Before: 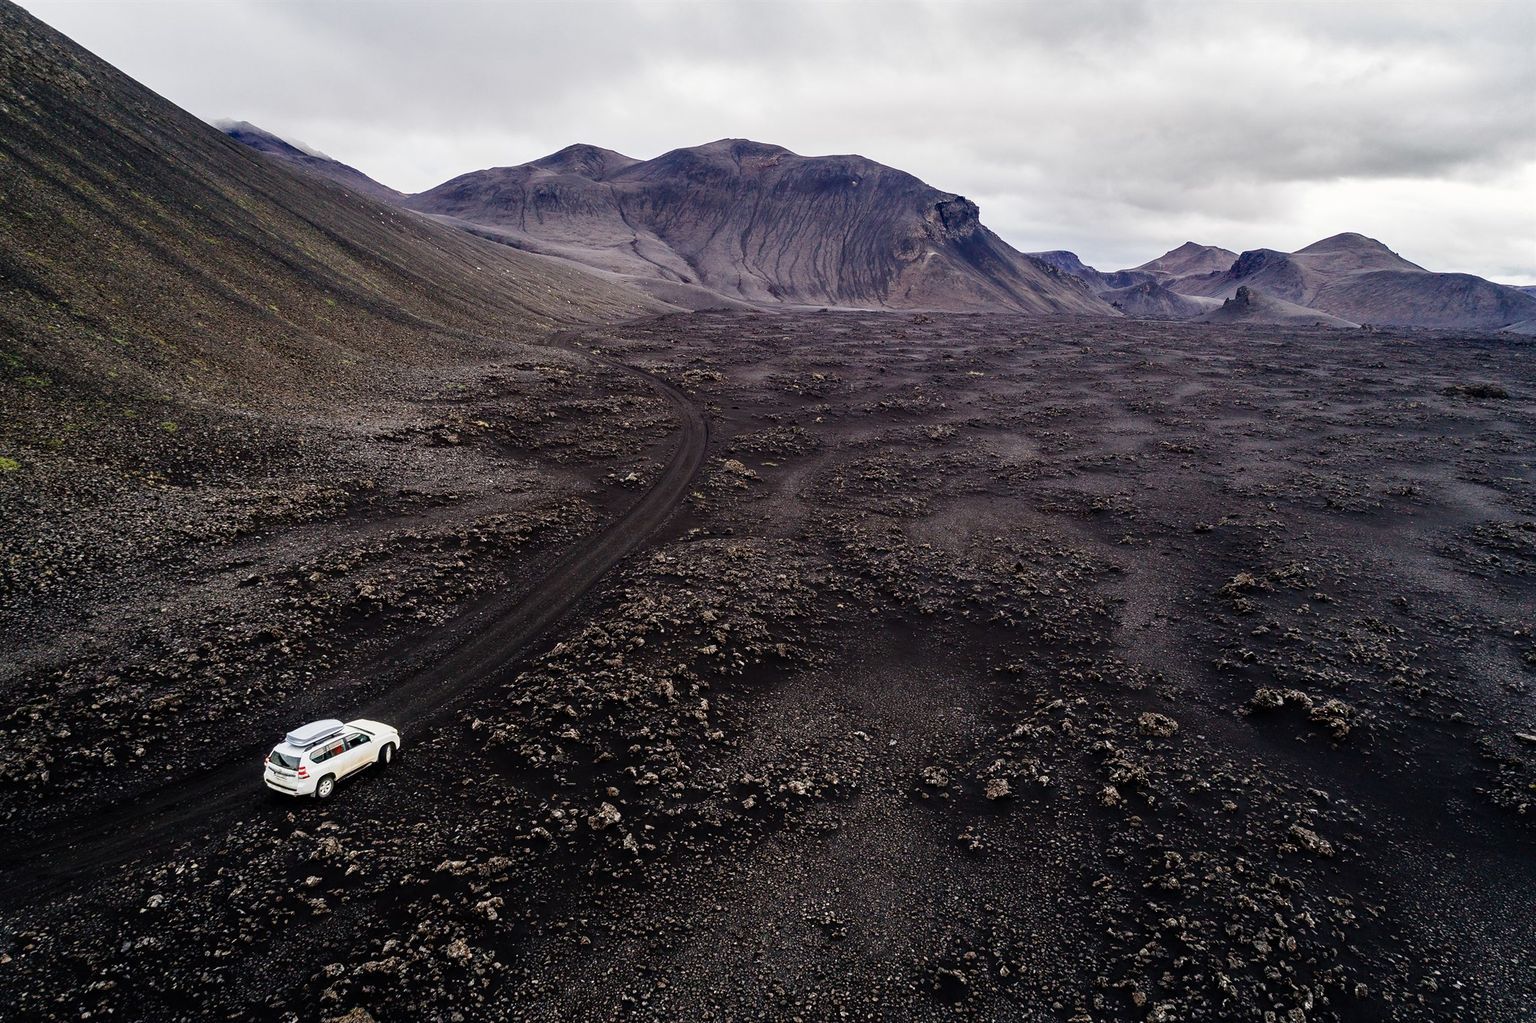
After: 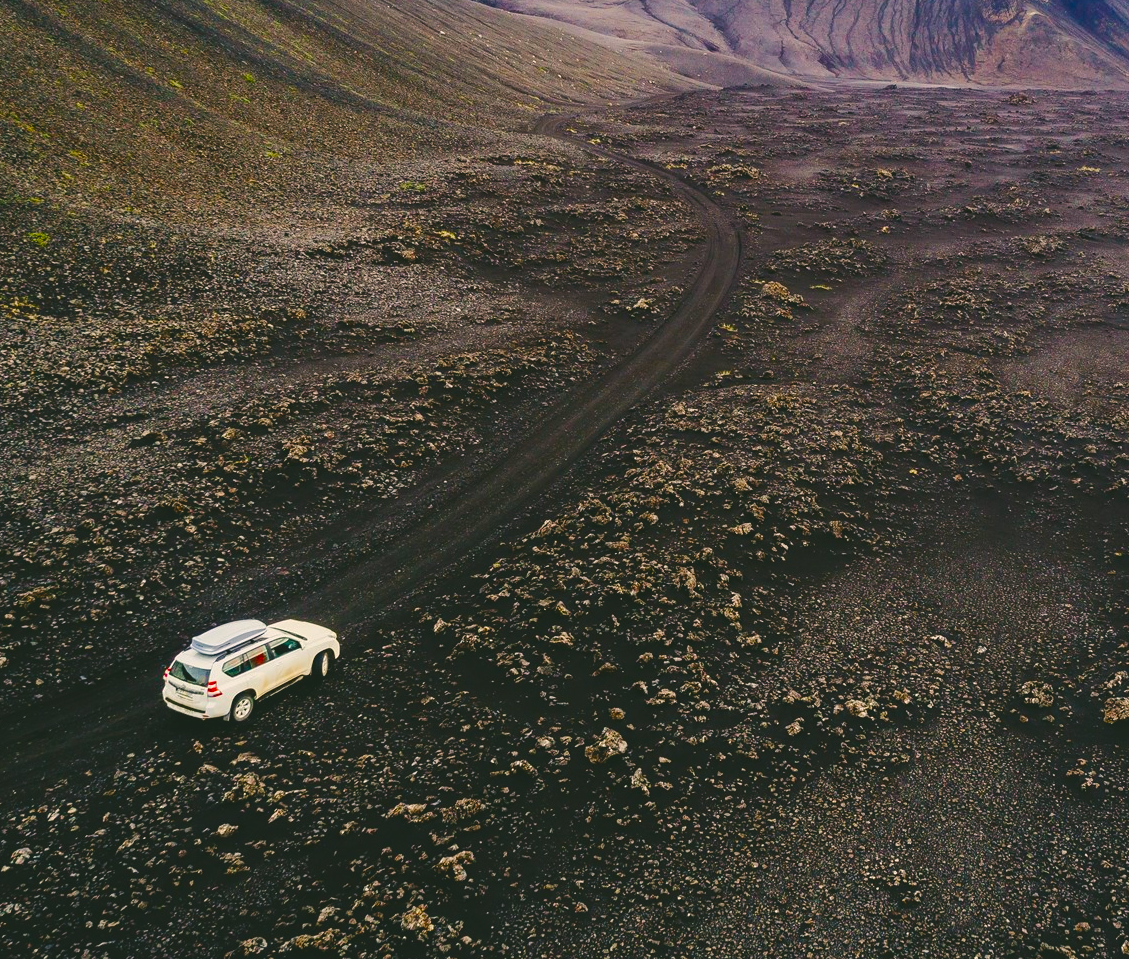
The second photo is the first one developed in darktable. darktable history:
color balance rgb: highlights gain › luminance 7.078%, highlights gain › chroma 1.988%, highlights gain › hue 90.74°, perceptual saturation grading › global saturation 55.469%, perceptual saturation grading › highlights -50.207%, perceptual saturation grading › mid-tones 39.62%, perceptual saturation grading › shadows 31.193%, perceptual brilliance grading › mid-tones 10.185%, perceptual brilliance grading › shadows 14.328%, global vibrance 31.724%
exposure: black level correction -0.013, exposure -0.19 EV, compensate highlight preservation false
color correction: highlights a* 4.19, highlights b* 4.97, shadows a* -8.16, shadows b* 4.96
crop: left 9.064%, top 23.808%, right 34.443%, bottom 4.169%
